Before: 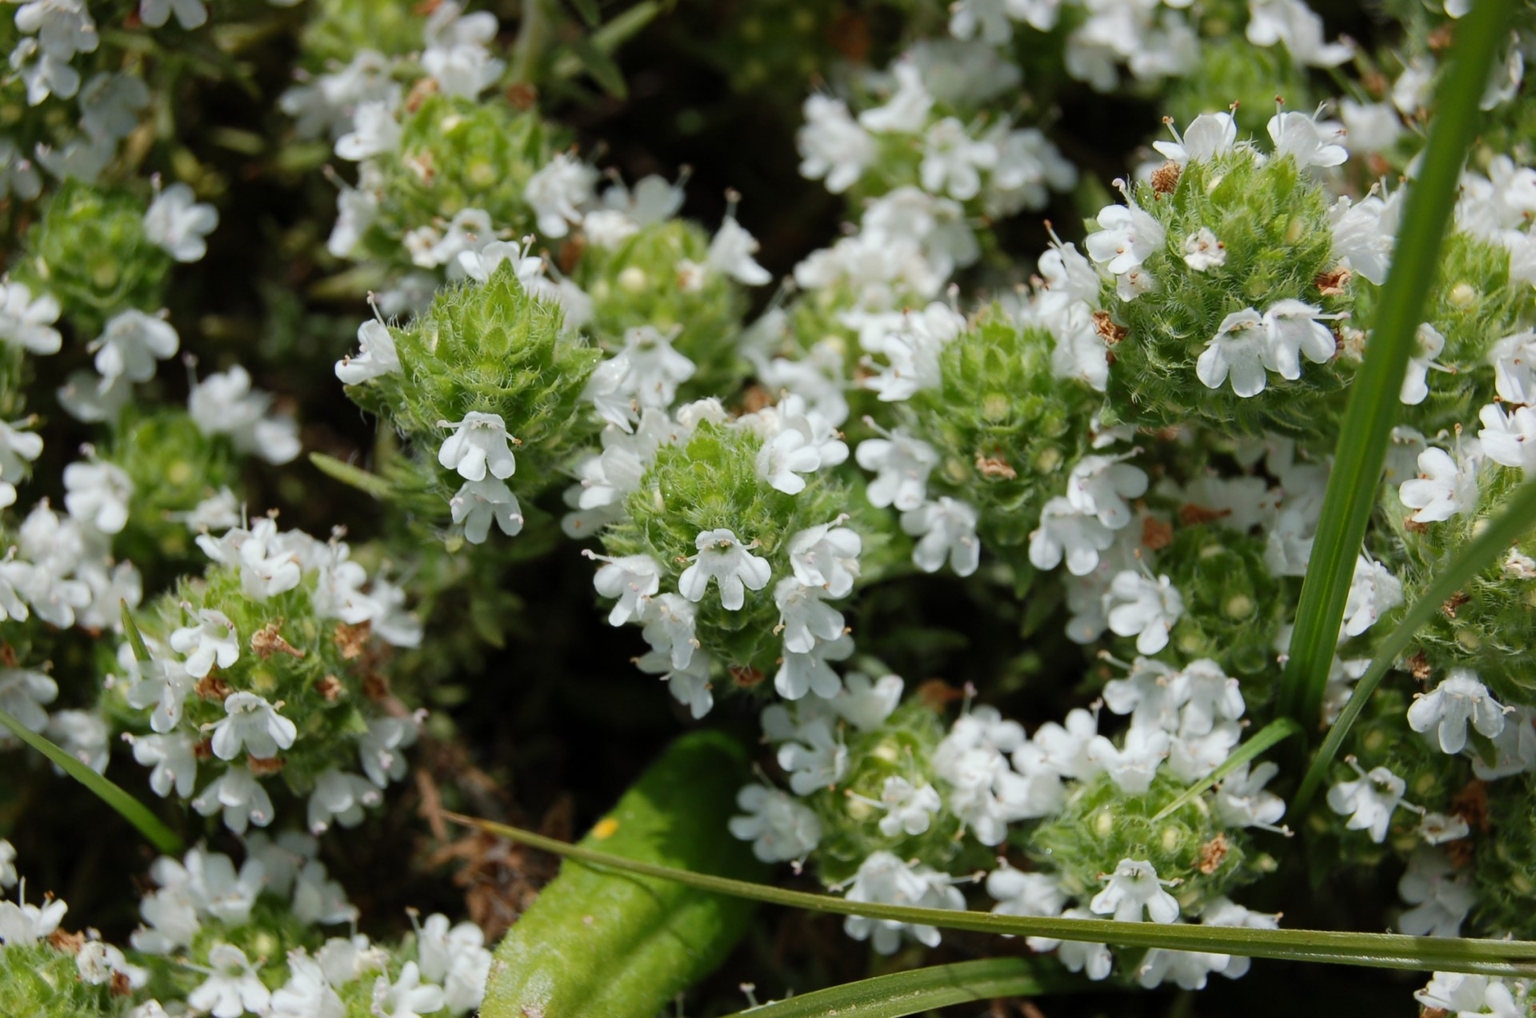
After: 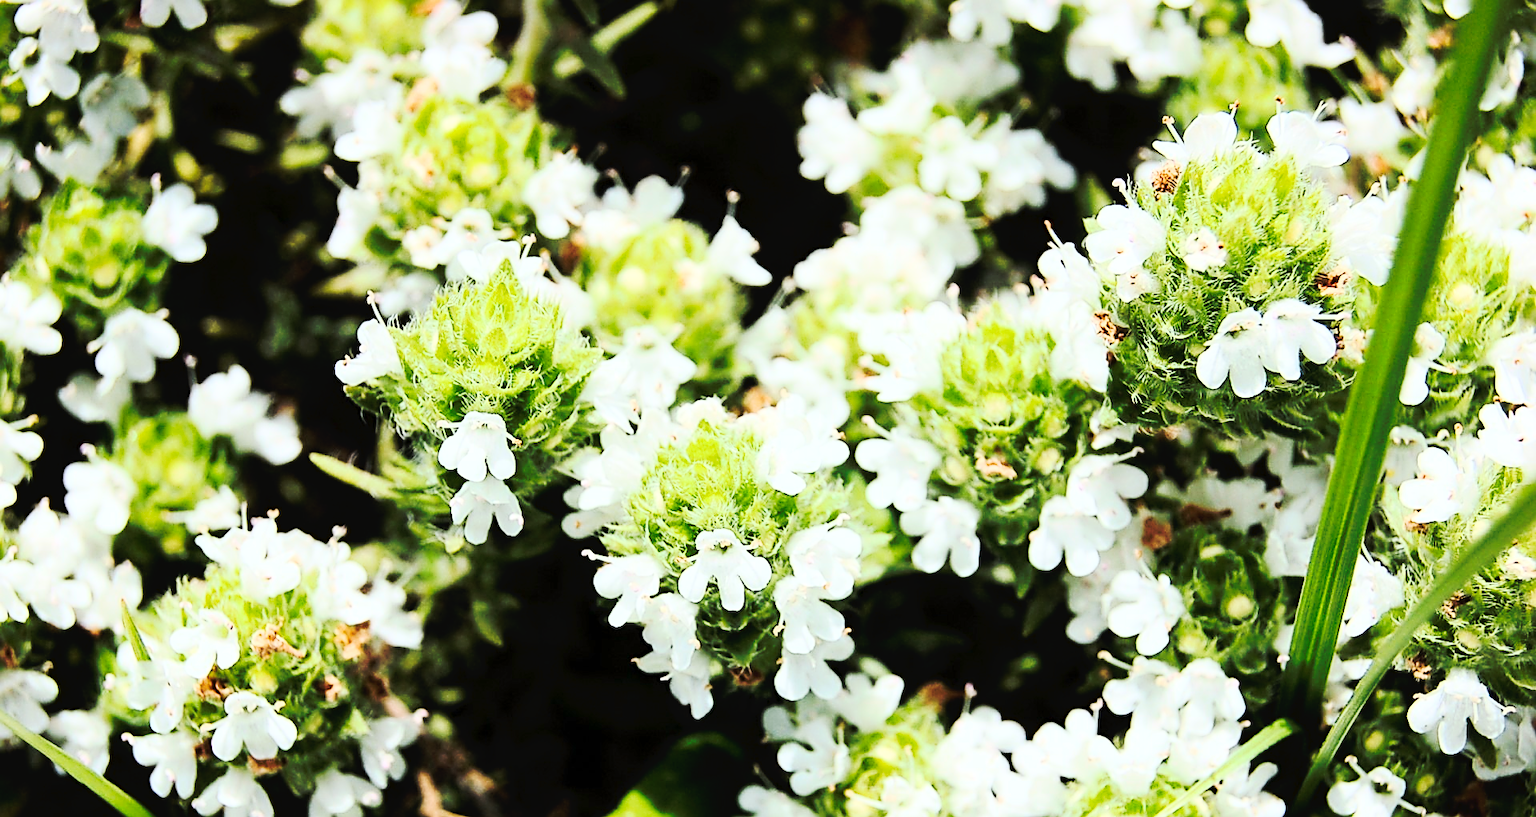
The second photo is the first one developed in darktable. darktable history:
crop: bottom 19.644%
base curve: curves: ch0 [(0, 0) (0.073, 0.04) (0.157, 0.139) (0.492, 0.492) (0.758, 0.758) (1, 1)], preserve colors none
exposure: exposure 0.29 EV, compensate highlight preservation false
tone curve: curves: ch0 [(0, 0) (0.003, 0.026) (0.011, 0.03) (0.025, 0.047) (0.044, 0.082) (0.069, 0.119) (0.1, 0.157) (0.136, 0.19) (0.177, 0.231) (0.224, 0.27) (0.277, 0.318) (0.335, 0.383) (0.399, 0.456) (0.468, 0.532) (0.543, 0.618) (0.623, 0.71) (0.709, 0.786) (0.801, 0.851) (0.898, 0.908) (1, 1)], preserve colors none
sharpen: amount 0.901
rgb curve: curves: ch0 [(0, 0) (0.21, 0.15) (0.24, 0.21) (0.5, 0.75) (0.75, 0.96) (0.89, 0.99) (1, 1)]; ch1 [(0, 0.02) (0.21, 0.13) (0.25, 0.2) (0.5, 0.67) (0.75, 0.9) (0.89, 0.97) (1, 1)]; ch2 [(0, 0.02) (0.21, 0.13) (0.25, 0.2) (0.5, 0.67) (0.75, 0.9) (0.89, 0.97) (1, 1)], compensate middle gray true
